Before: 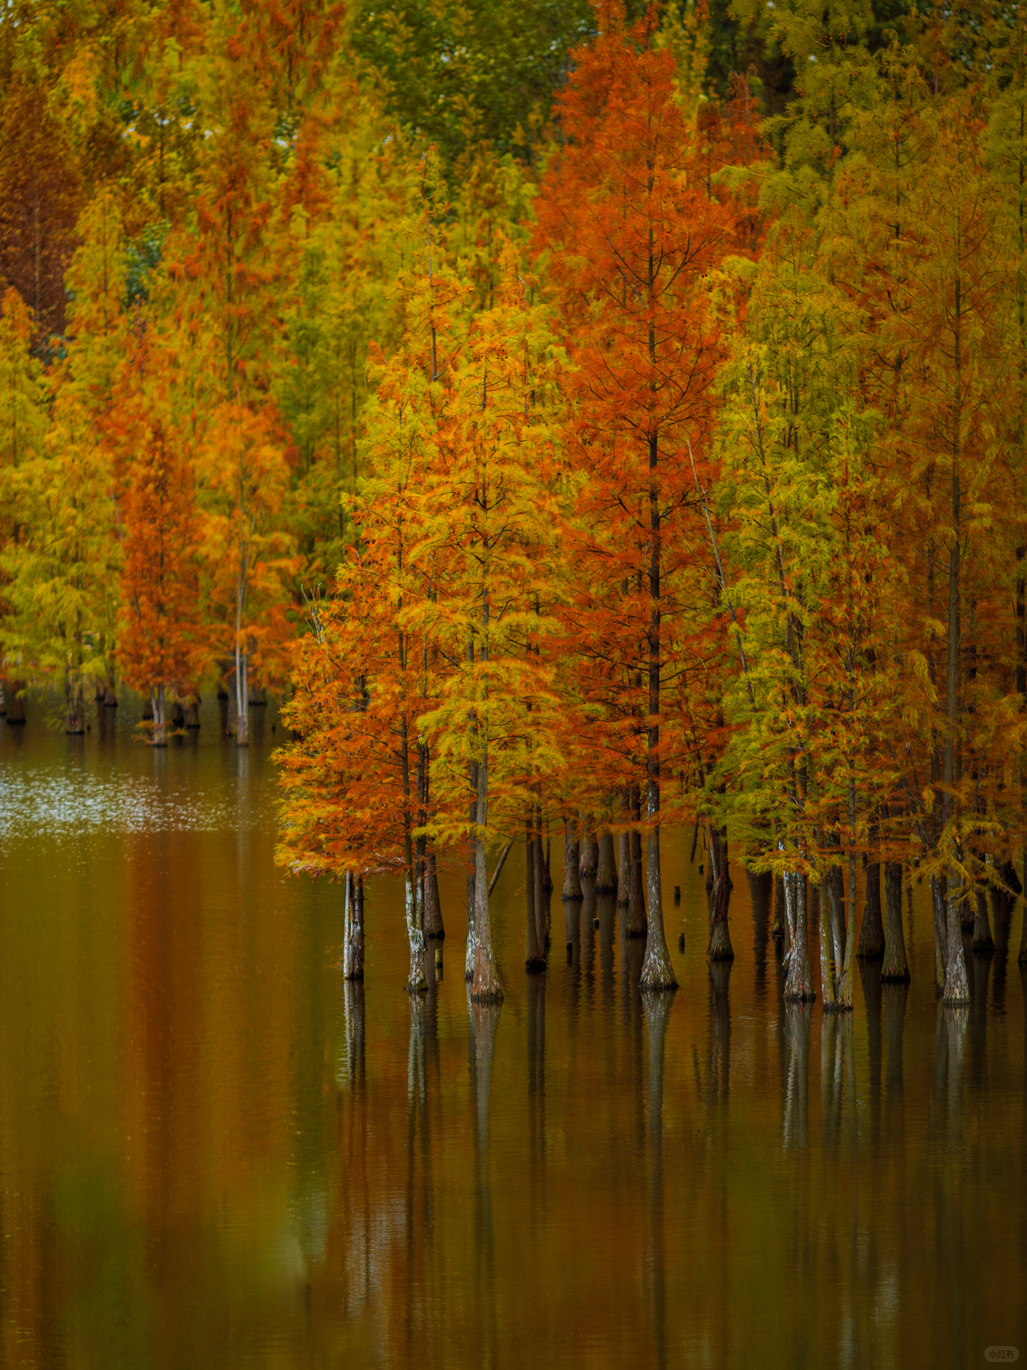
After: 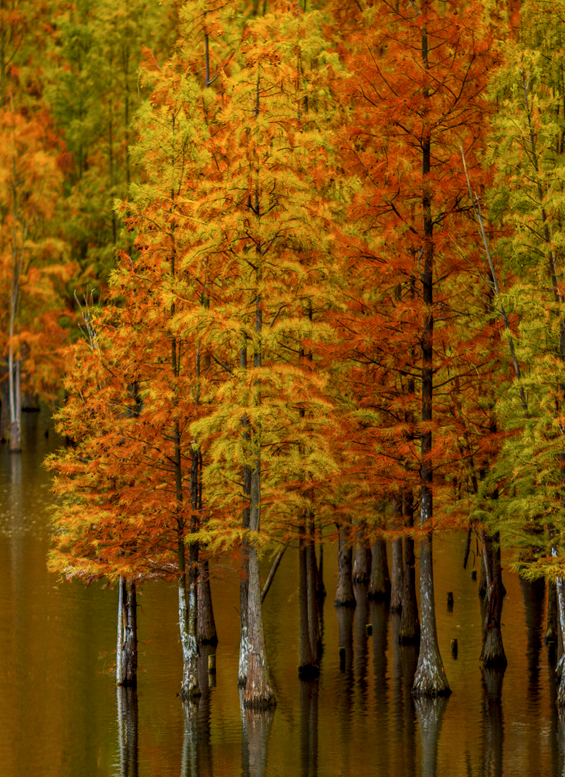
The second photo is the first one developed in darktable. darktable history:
local contrast: detail 130%
crop and rotate: left 22.185%, top 21.529%, right 22.765%, bottom 21.717%
